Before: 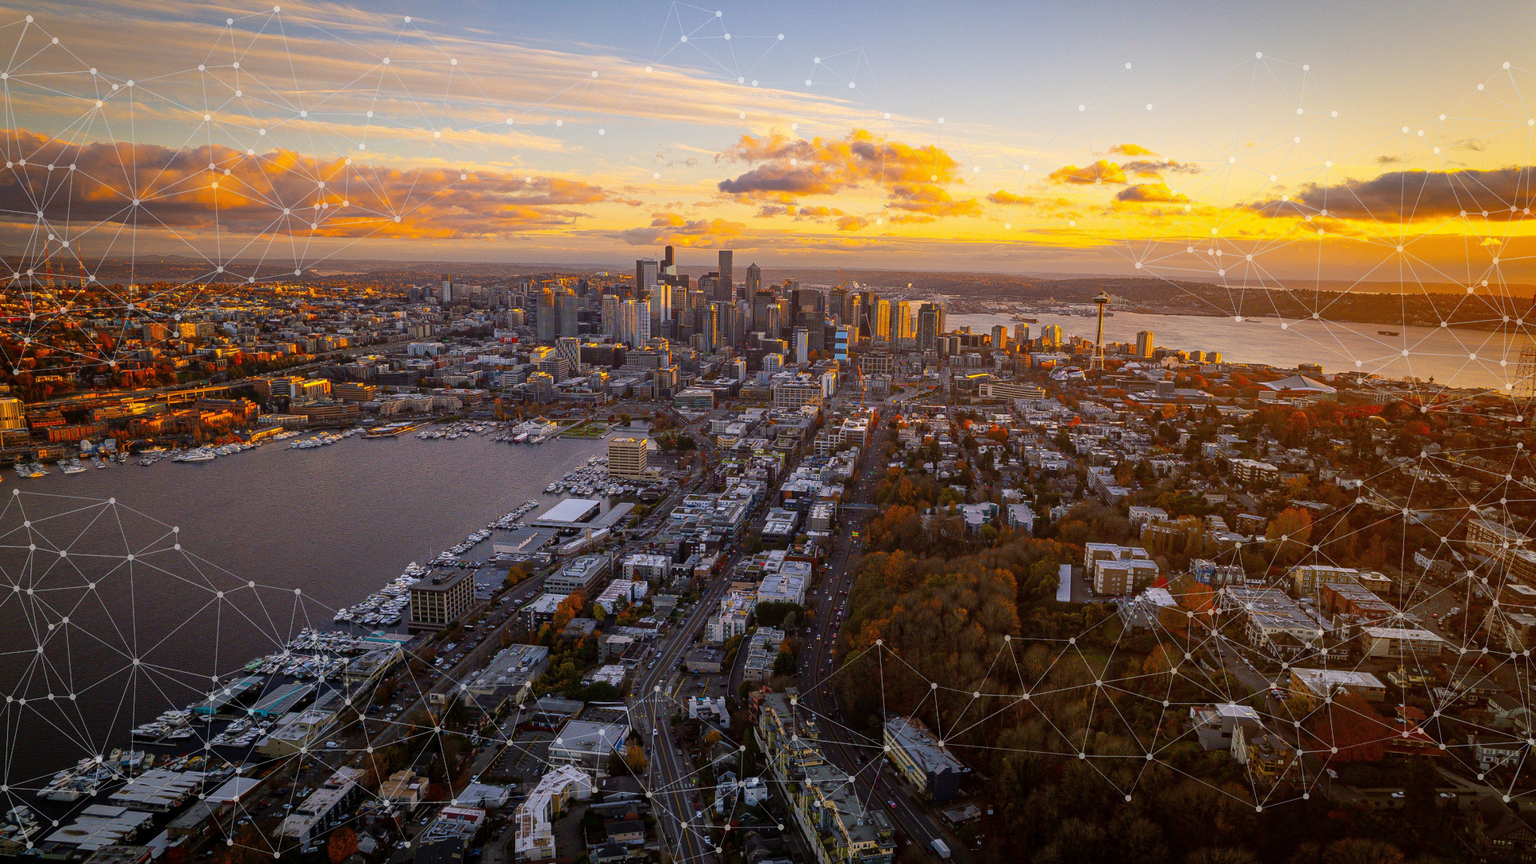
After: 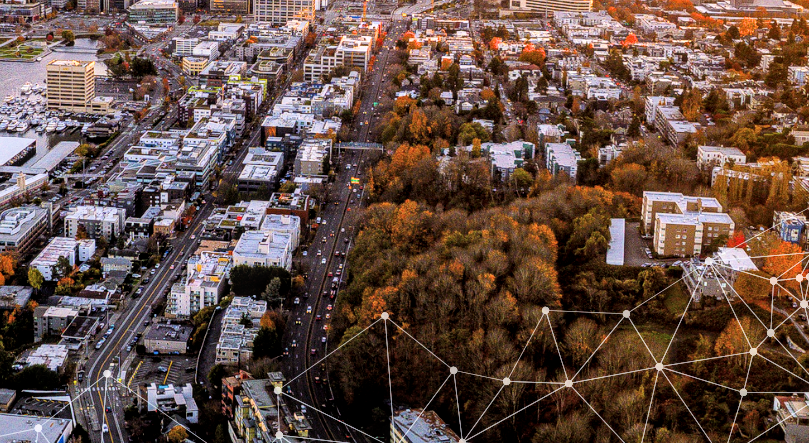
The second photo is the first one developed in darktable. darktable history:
local contrast: on, module defaults
crop: left 37.221%, top 45.169%, right 20.63%, bottom 13.777%
exposure: black level correction 0, exposure 1.55 EV, compensate exposure bias true, compensate highlight preservation false
filmic rgb: black relative exposure -5 EV, hardness 2.88, contrast 1.3
